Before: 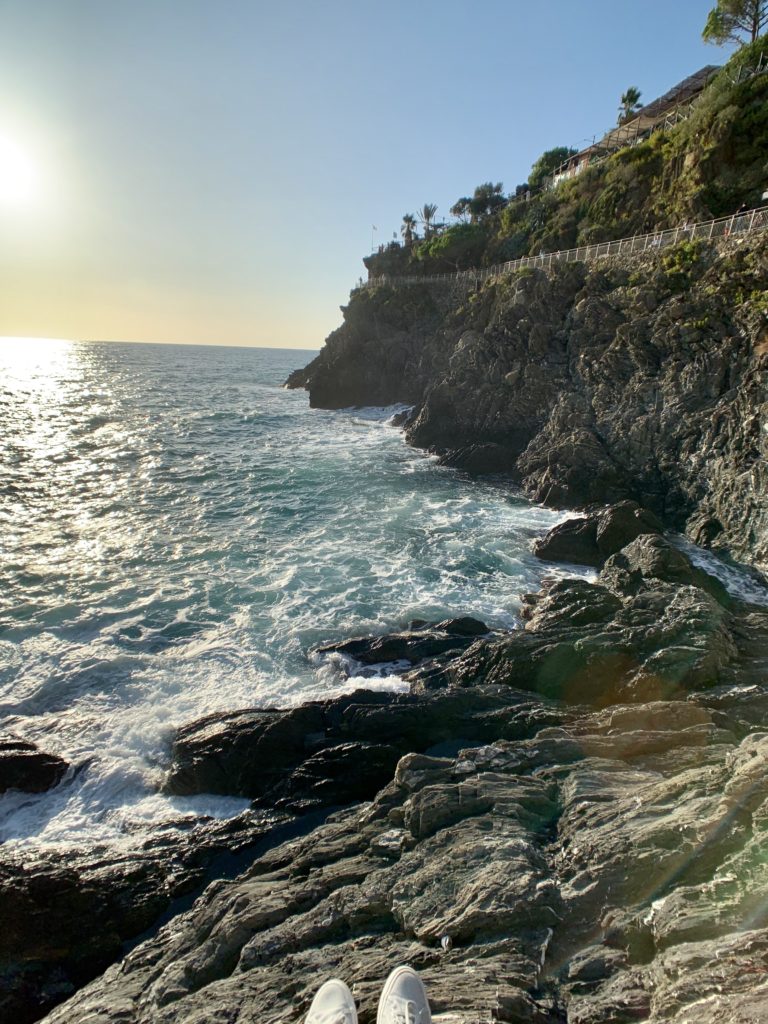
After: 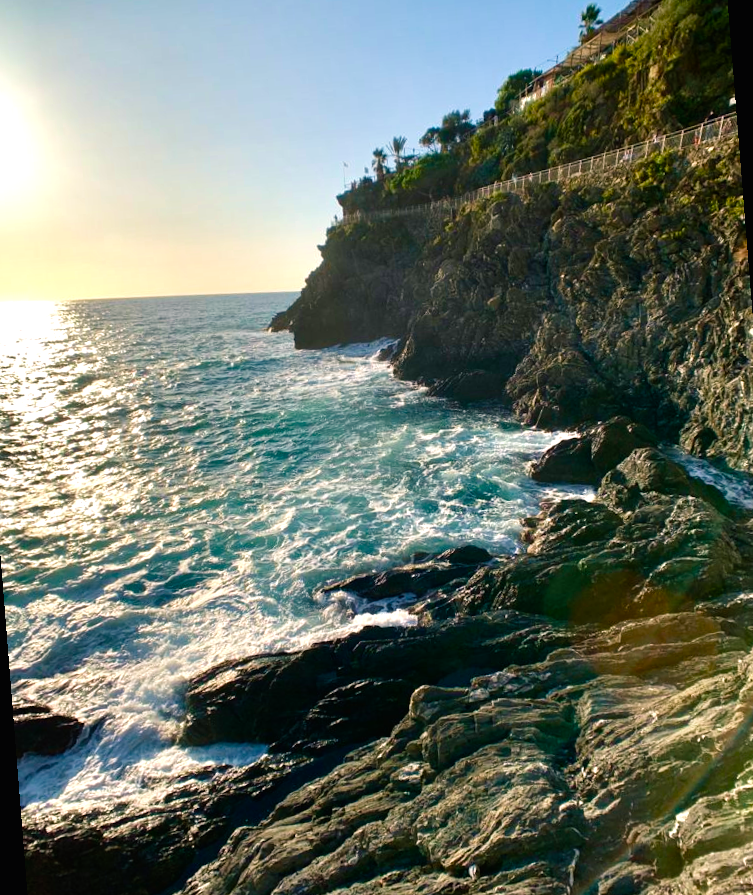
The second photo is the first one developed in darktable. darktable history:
color balance rgb: shadows lift › chroma 1%, shadows lift › hue 217.2°, power › hue 310.8°, highlights gain › chroma 2%, highlights gain › hue 44.4°, global offset › luminance 0.25%, global offset › hue 171.6°, perceptual saturation grading › global saturation 14.09%, perceptual saturation grading › highlights -30%, perceptual saturation grading › shadows 50.67%, global vibrance 25%, contrast 20%
rotate and perspective: rotation -4.57°, crop left 0.054, crop right 0.944, crop top 0.087, crop bottom 0.914
velvia: on, module defaults
